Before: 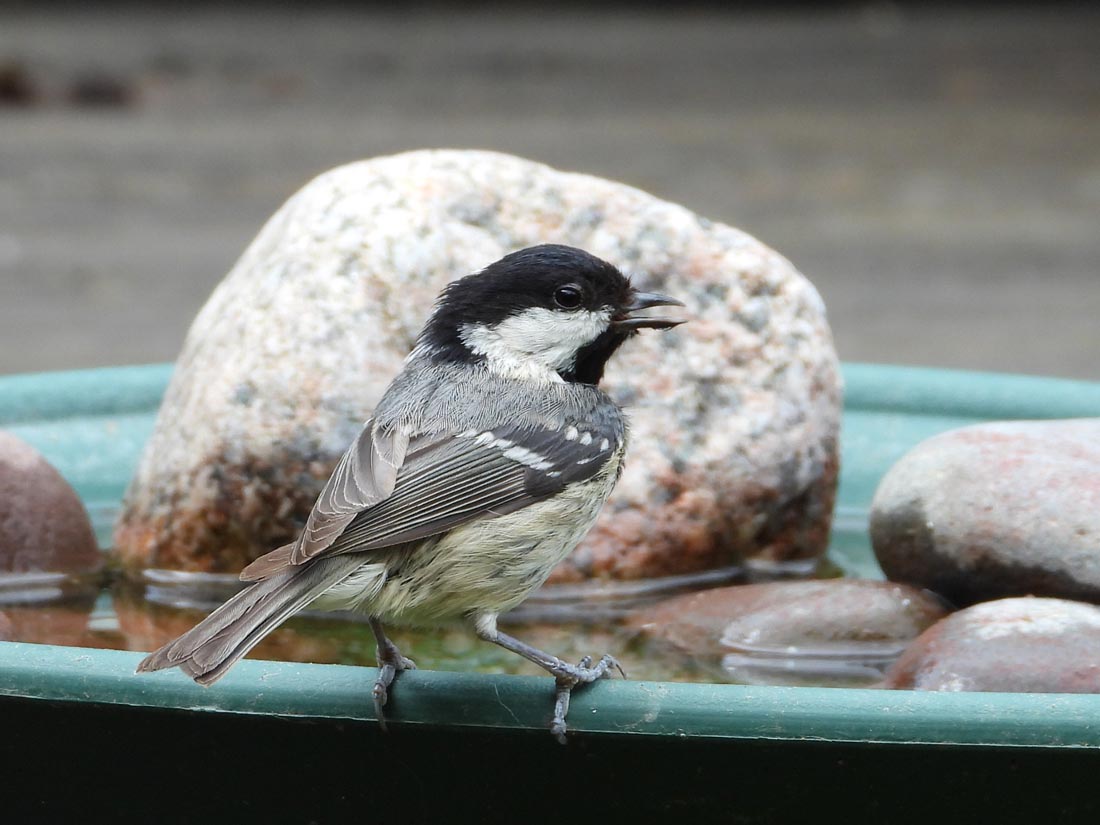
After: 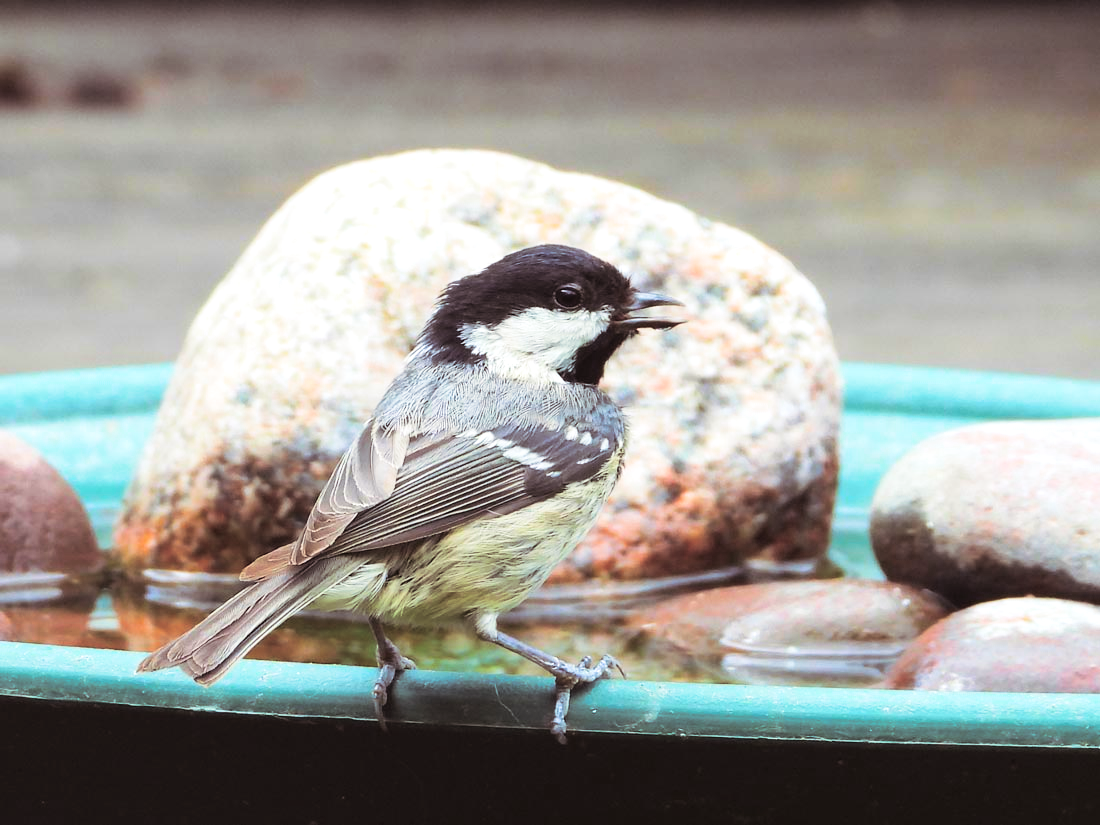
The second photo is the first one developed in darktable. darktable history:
contrast brightness saturation: contrast 0.2, brightness 0.2, saturation 0.8
exposure: exposure 0.236 EV, compensate highlight preservation false
split-toning: shadows › saturation 0.24, highlights › hue 54°, highlights › saturation 0.24
